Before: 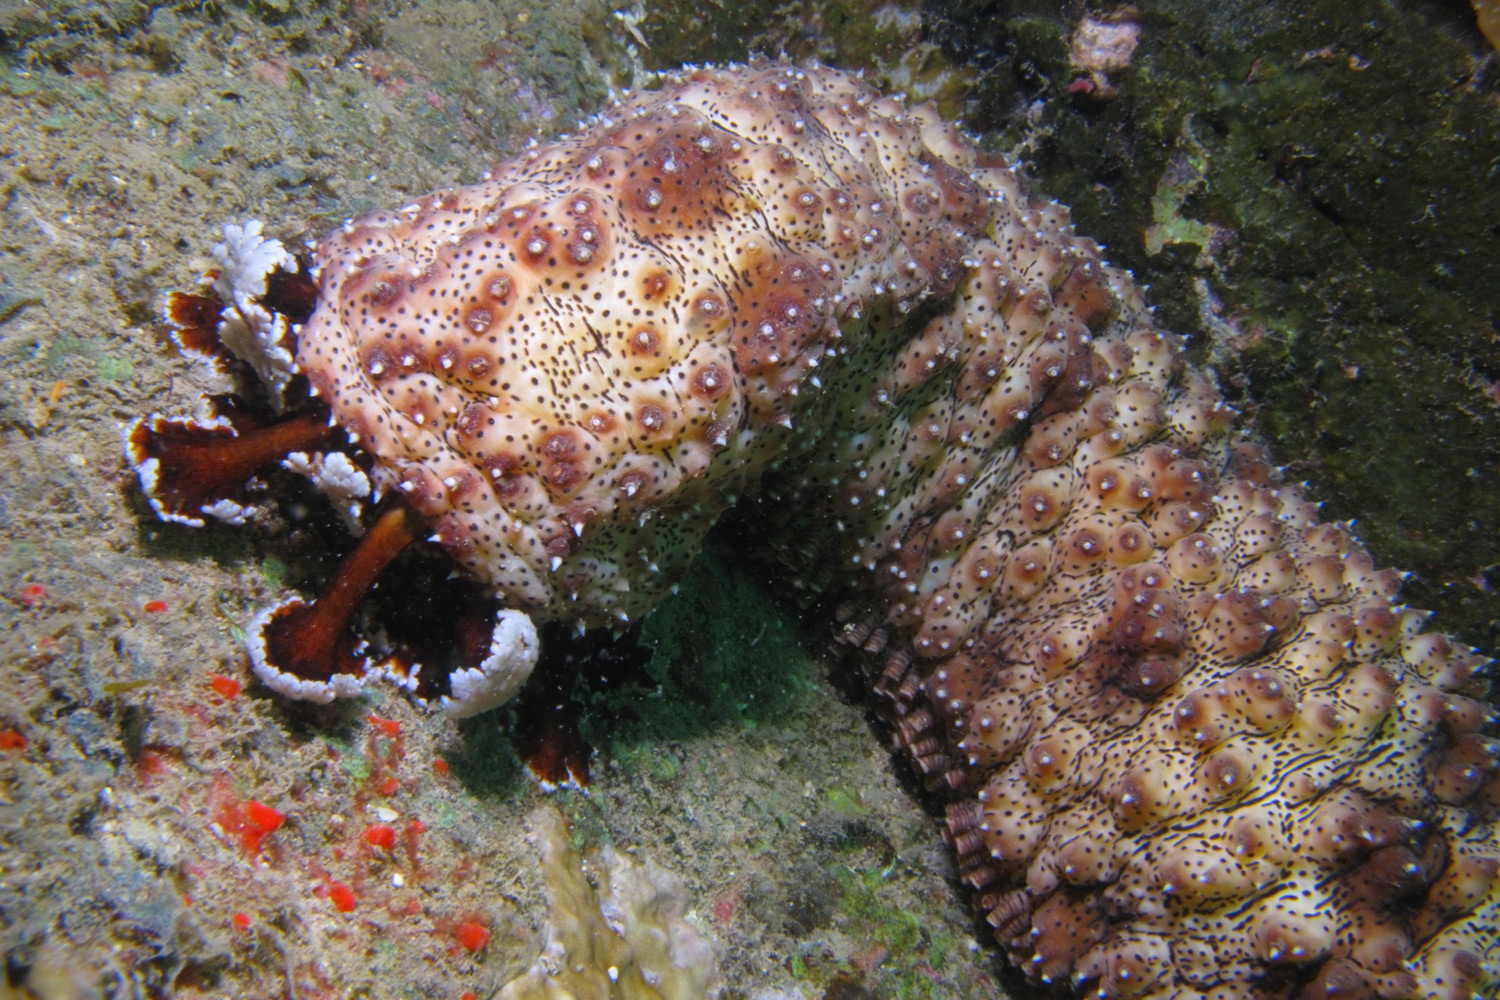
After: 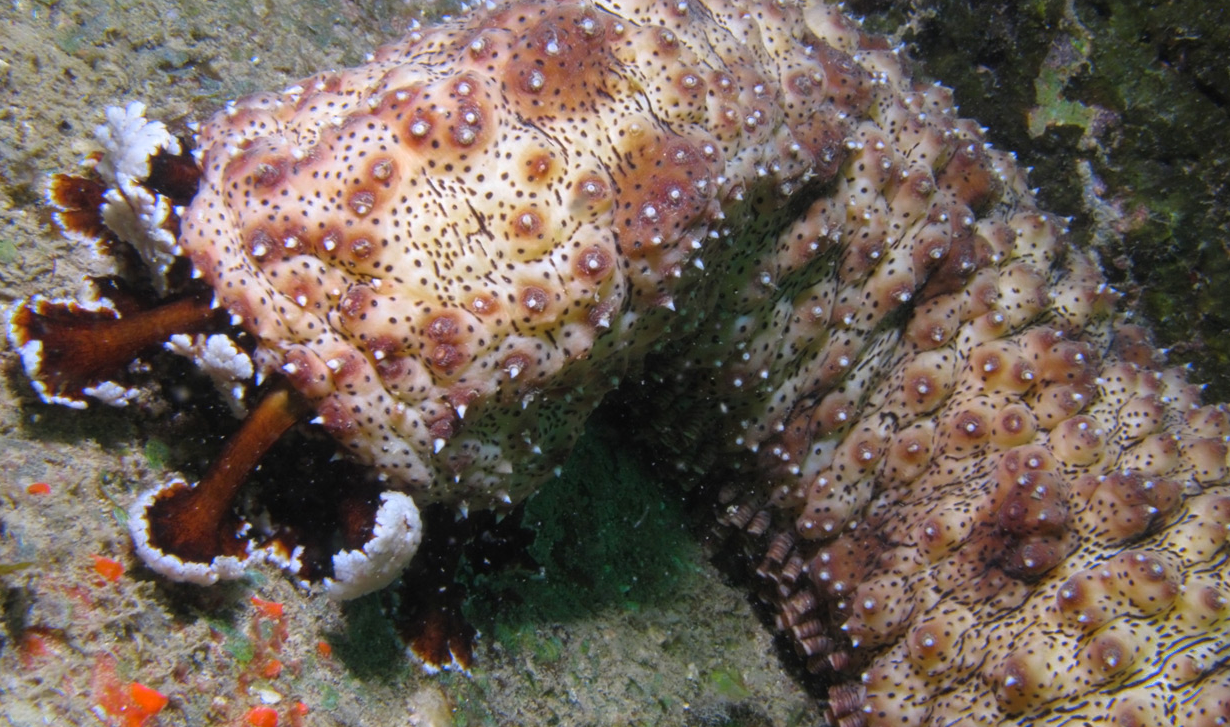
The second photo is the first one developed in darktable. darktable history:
crop: left 7.856%, top 11.836%, right 10.12%, bottom 15.387%
color zones: curves: ch0 [(0, 0.558) (0.143, 0.548) (0.286, 0.447) (0.429, 0.259) (0.571, 0.5) (0.714, 0.5) (0.857, 0.593) (1, 0.558)]; ch1 [(0, 0.543) (0.01, 0.544) (0.12, 0.492) (0.248, 0.458) (0.5, 0.534) (0.748, 0.5) (0.99, 0.469) (1, 0.543)]; ch2 [(0, 0.507) (0.143, 0.522) (0.286, 0.505) (0.429, 0.5) (0.571, 0.5) (0.714, 0.5) (0.857, 0.5) (1, 0.507)]
